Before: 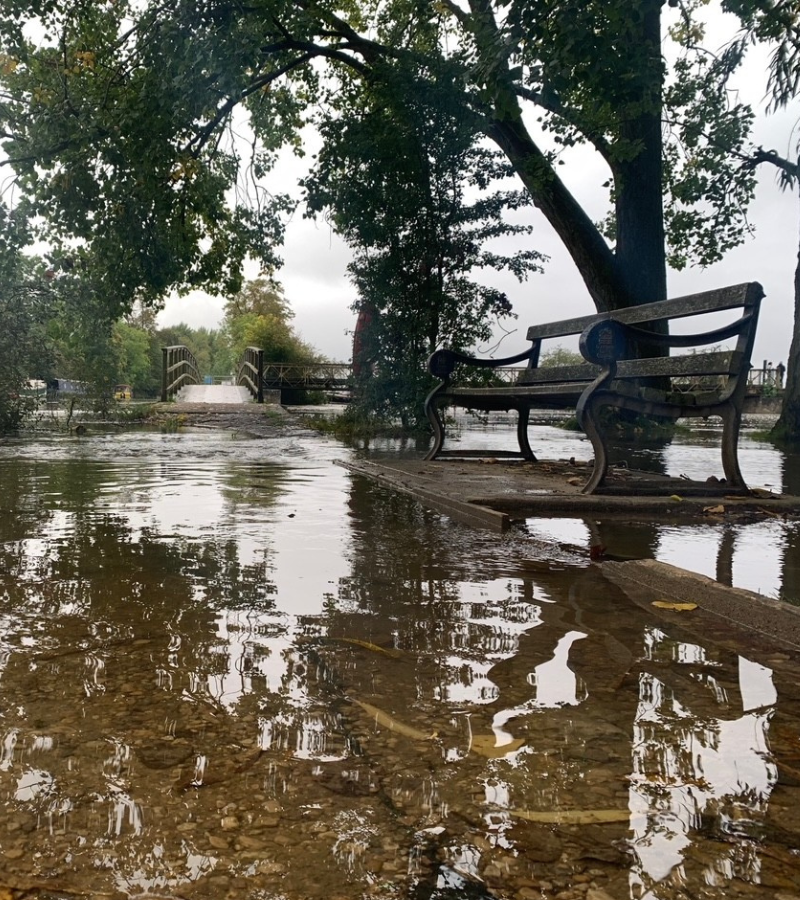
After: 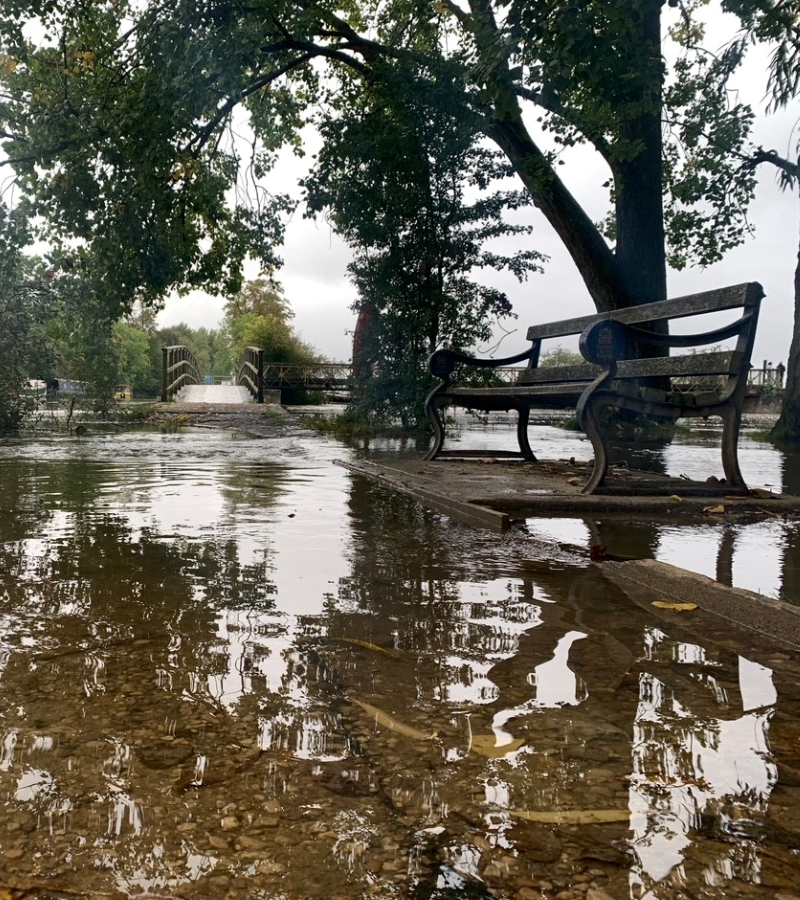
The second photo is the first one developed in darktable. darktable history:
contrast brightness saturation: contrast 0.072
local contrast: mode bilateral grid, contrast 19, coarseness 49, detail 119%, midtone range 0.2
